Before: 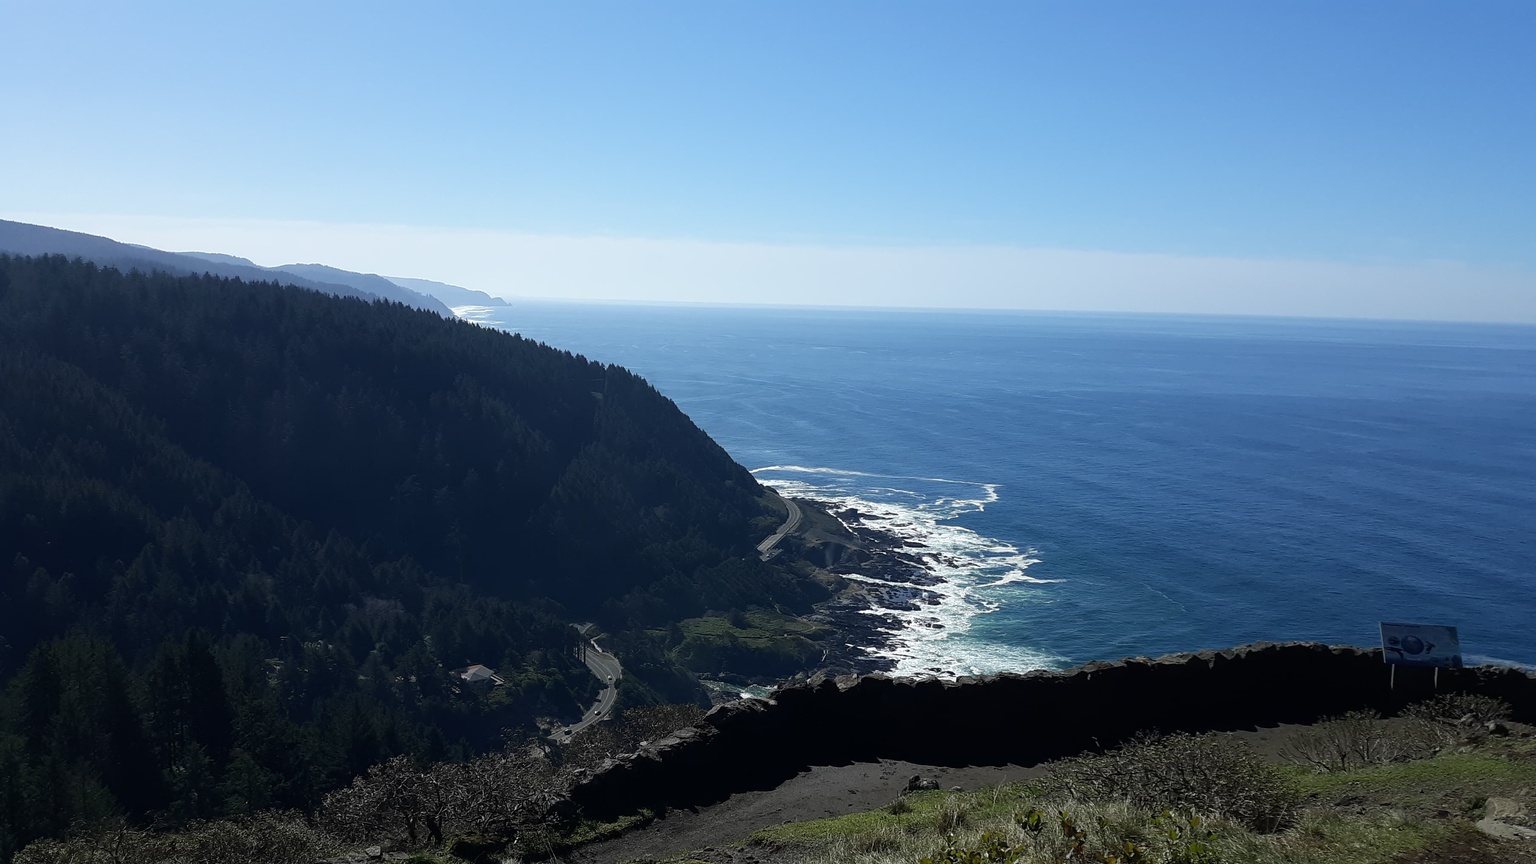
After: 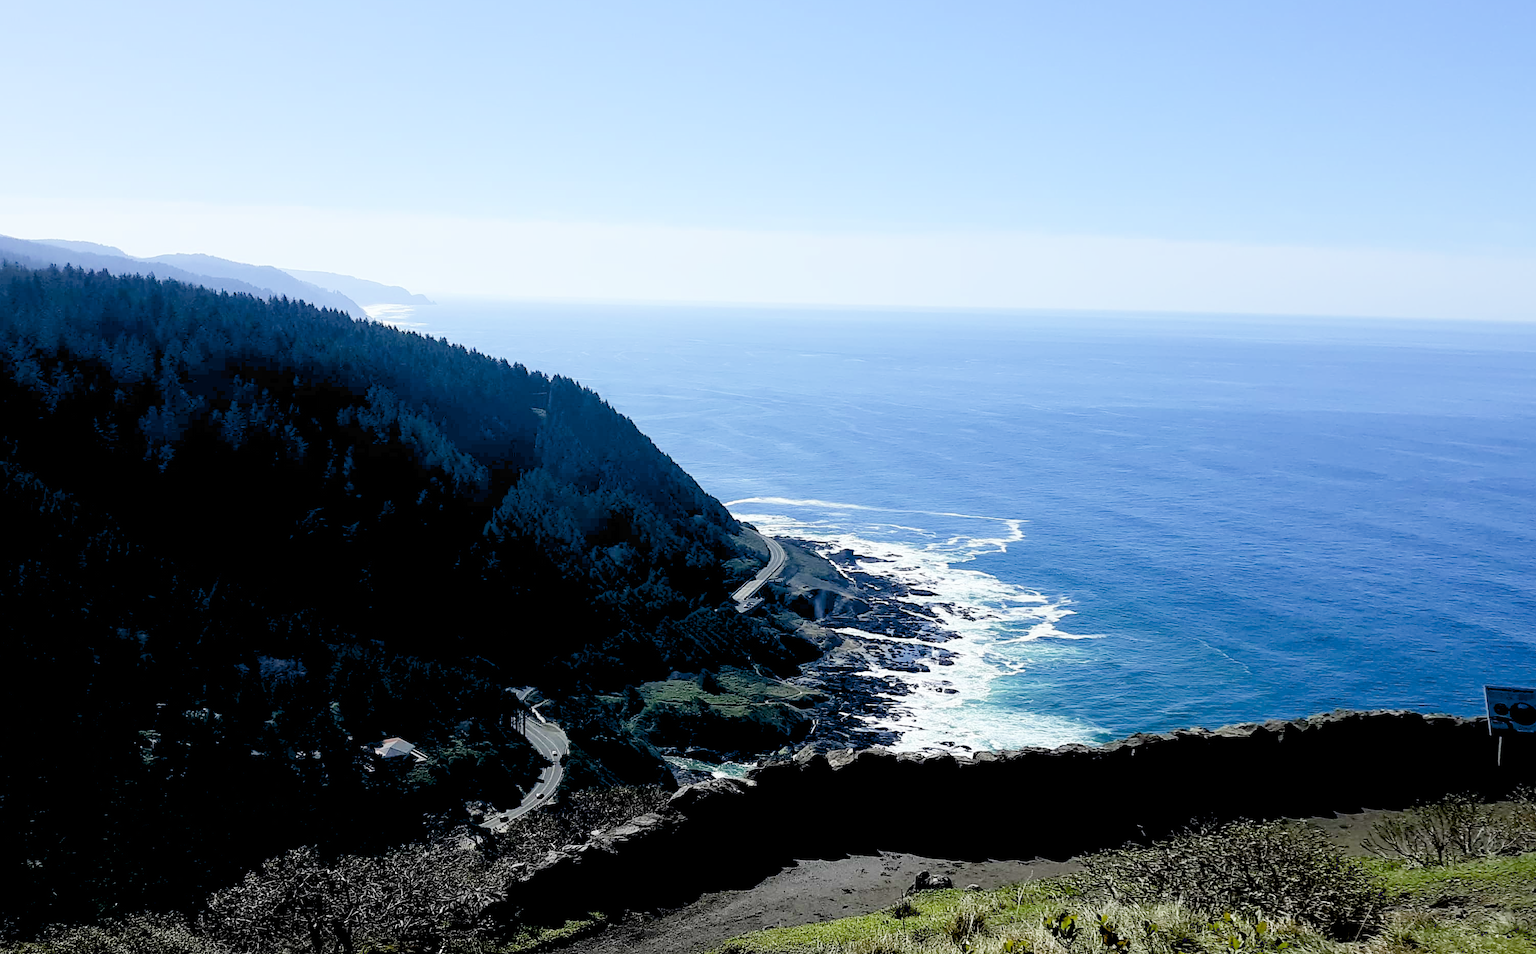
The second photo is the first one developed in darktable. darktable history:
filmic rgb: black relative exposure -7.65 EV, white relative exposure 4.56 EV, hardness 3.61
crop: left 9.807%, top 6.259%, right 7.334%, bottom 2.177%
exposure: black level correction 0.016, exposure 1.774 EV, compensate highlight preservation false
